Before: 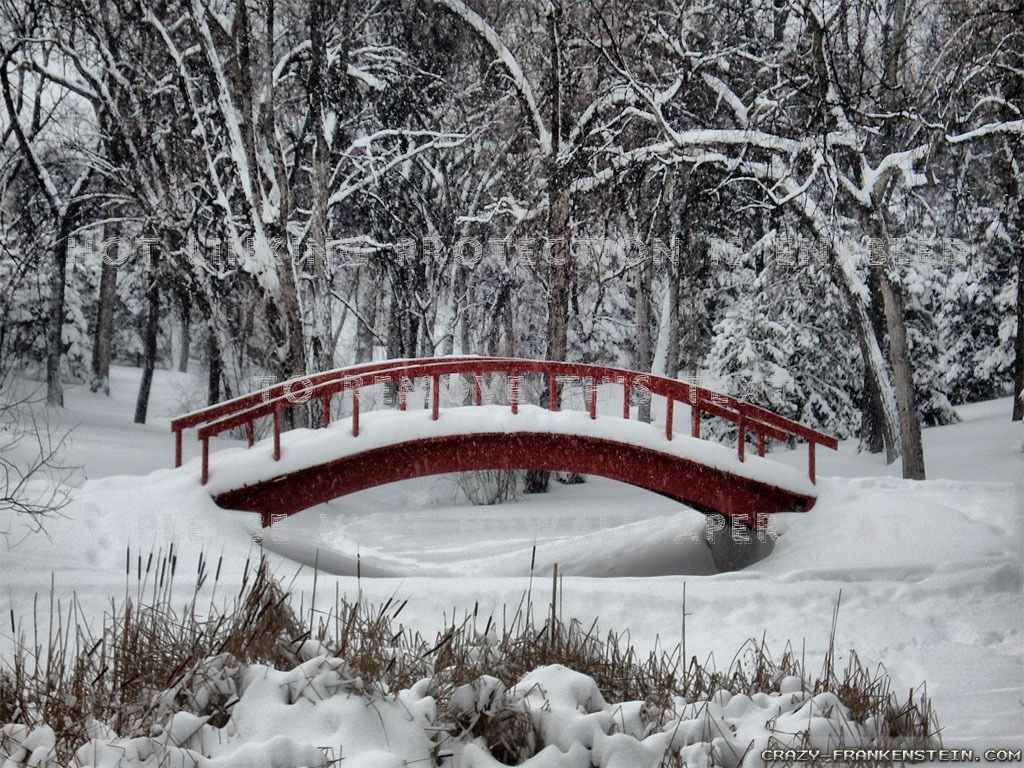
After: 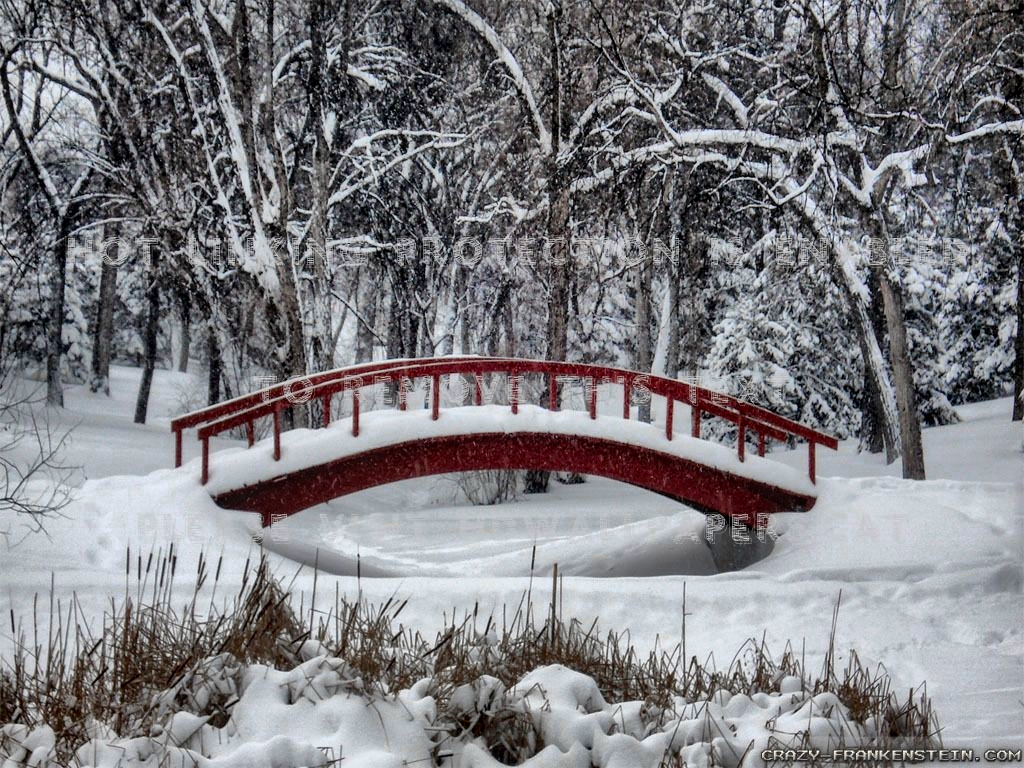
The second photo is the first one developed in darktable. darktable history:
local contrast: detail 130%
color zones: curves: ch0 [(0, 0.363) (0.128, 0.373) (0.25, 0.5) (0.402, 0.407) (0.521, 0.525) (0.63, 0.559) (0.729, 0.662) (0.867, 0.471)]; ch1 [(0, 0.515) (0.136, 0.618) (0.25, 0.5) (0.378, 0) (0.516, 0) (0.622, 0.593) (0.737, 0.819) (0.87, 0.593)]; ch2 [(0, 0.529) (0.128, 0.471) (0.282, 0.451) (0.386, 0.662) (0.516, 0.525) (0.633, 0.554) (0.75, 0.62) (0.875, 0.441)]
